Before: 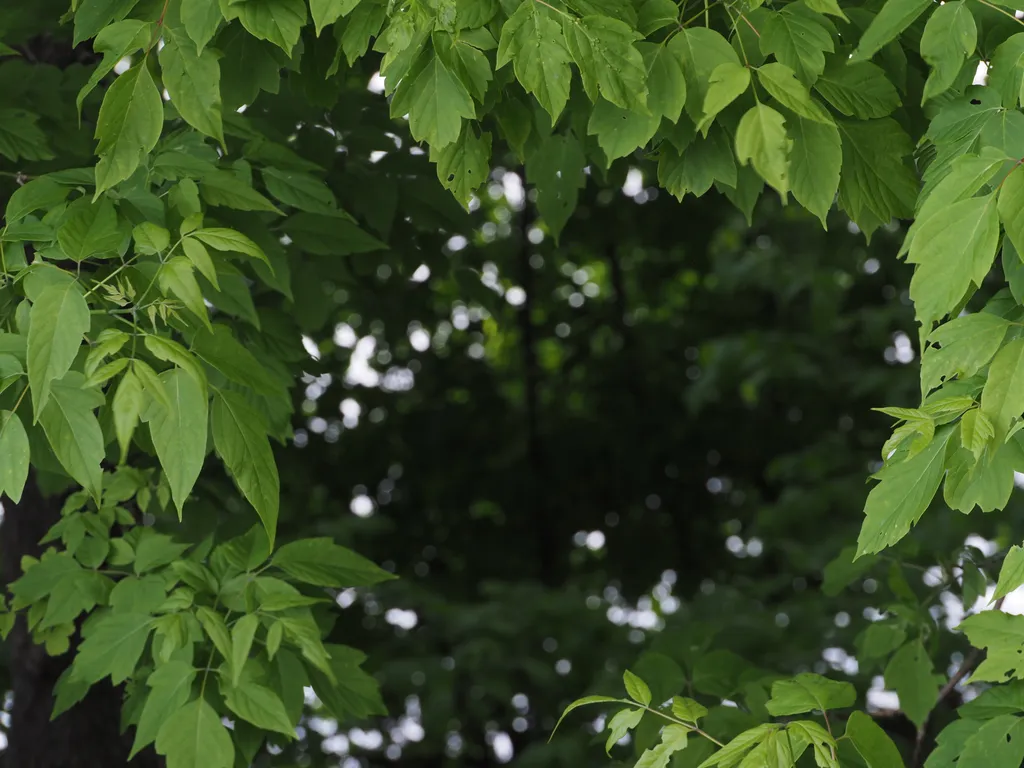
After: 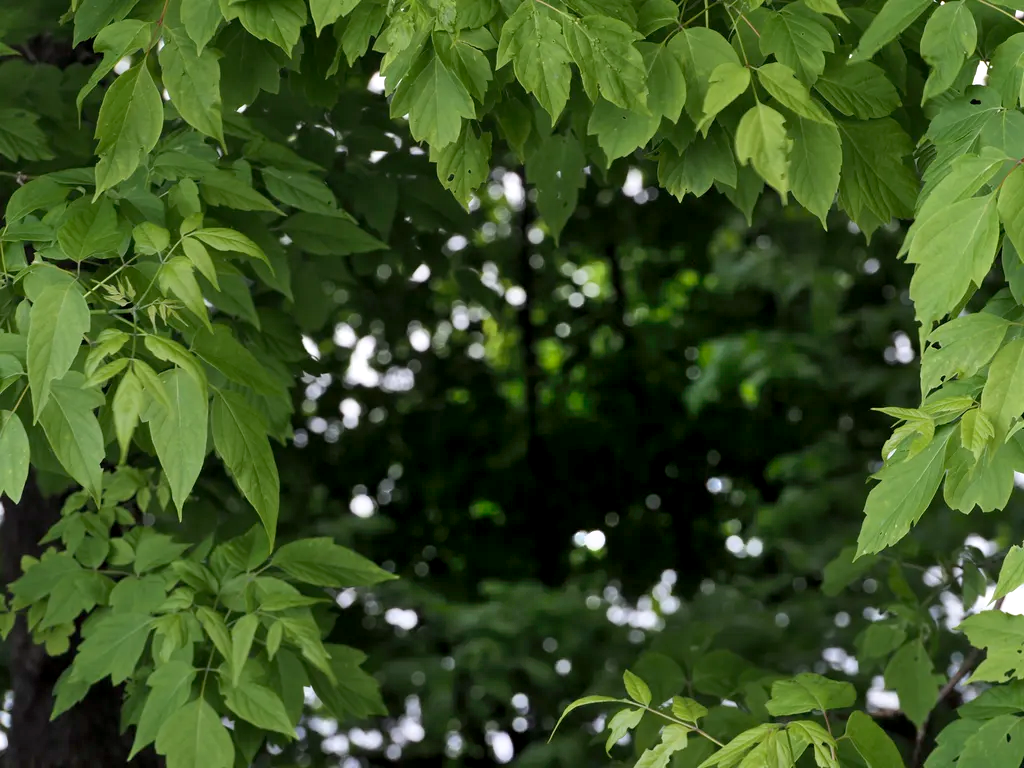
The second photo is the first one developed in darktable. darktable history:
shadows and highlights: radius 46.53, white point adjustment 6.72, compress 79.79%, highlights color adjustment 0.767%, soften with gaussian
exposure: black level correction 0.005, exposure 0.016 EV, compensate highlight preservation false
